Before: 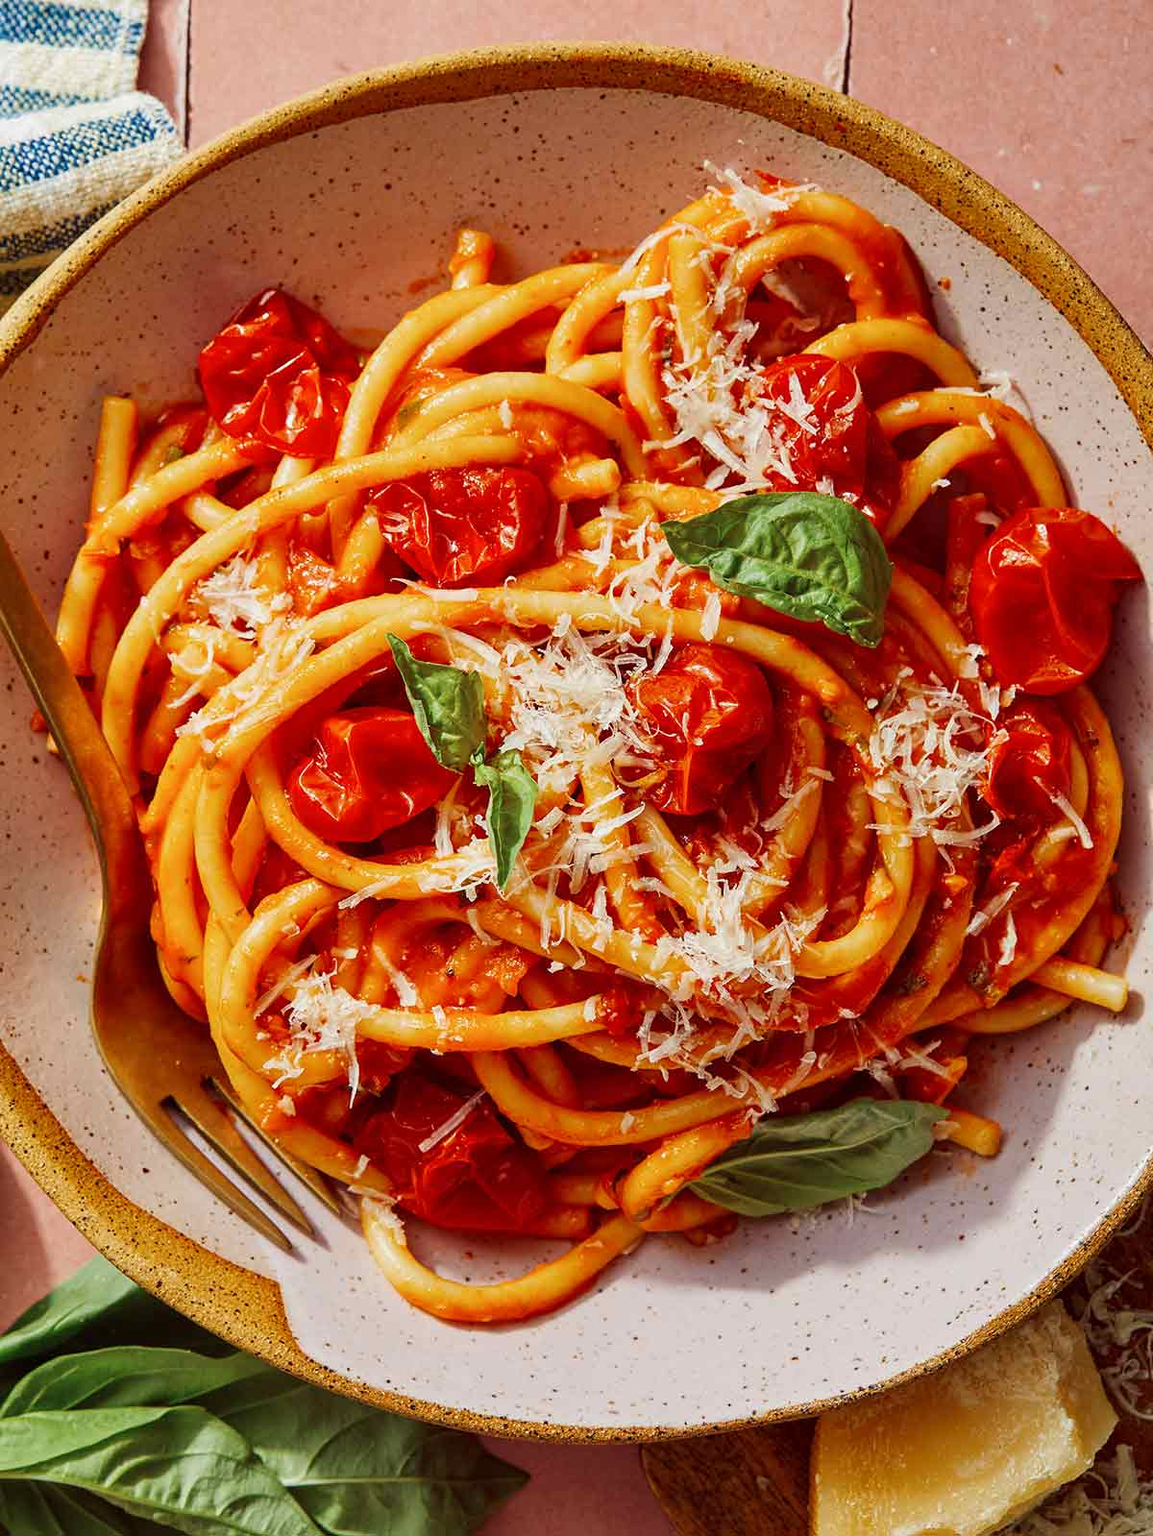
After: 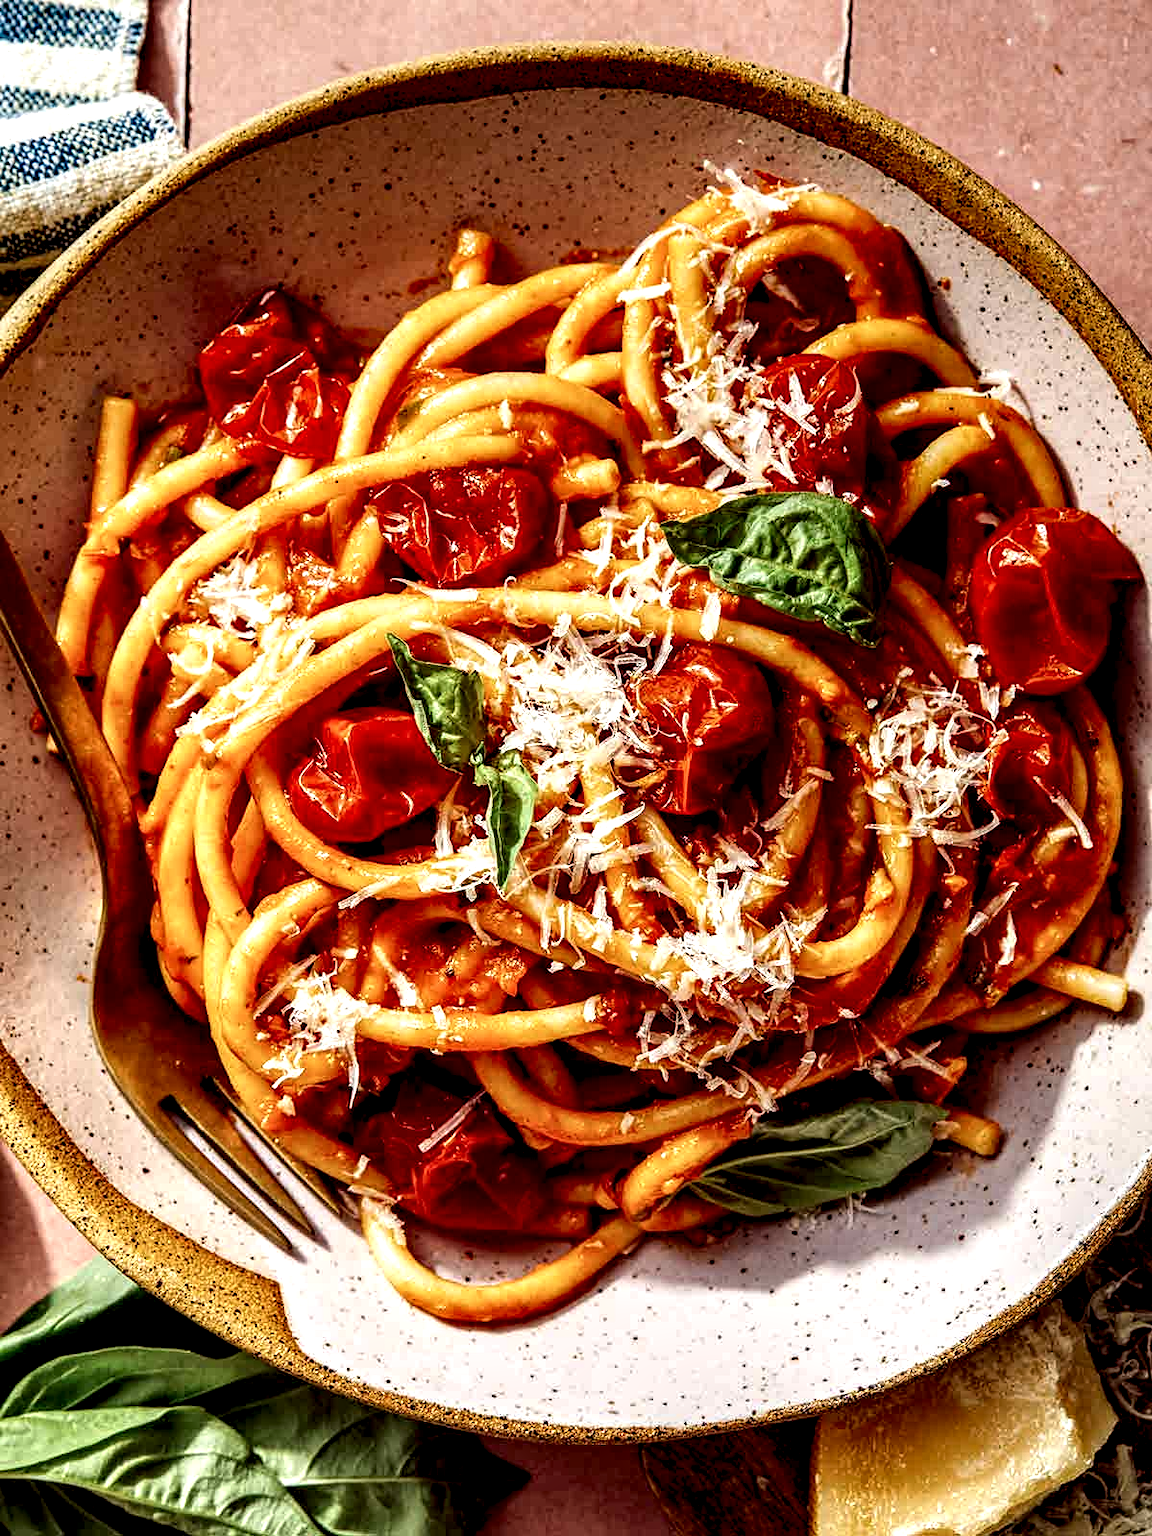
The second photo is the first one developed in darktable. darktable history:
local contrast: shadows 172%, detail 223%
